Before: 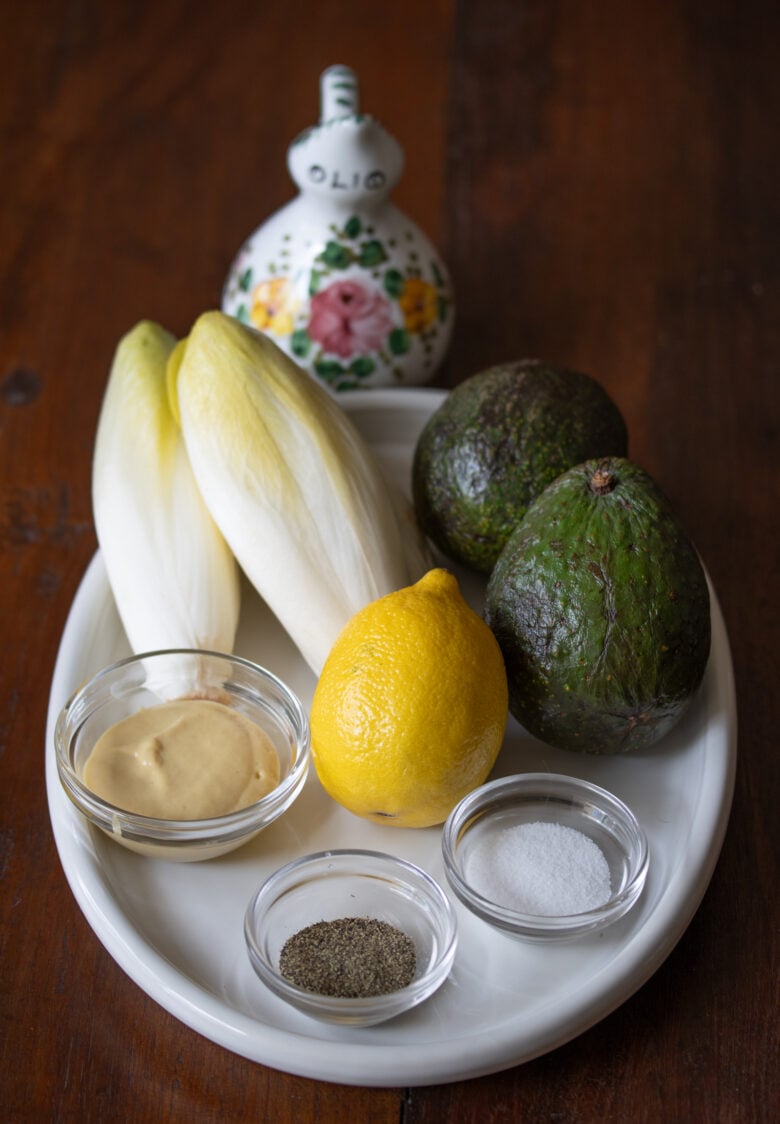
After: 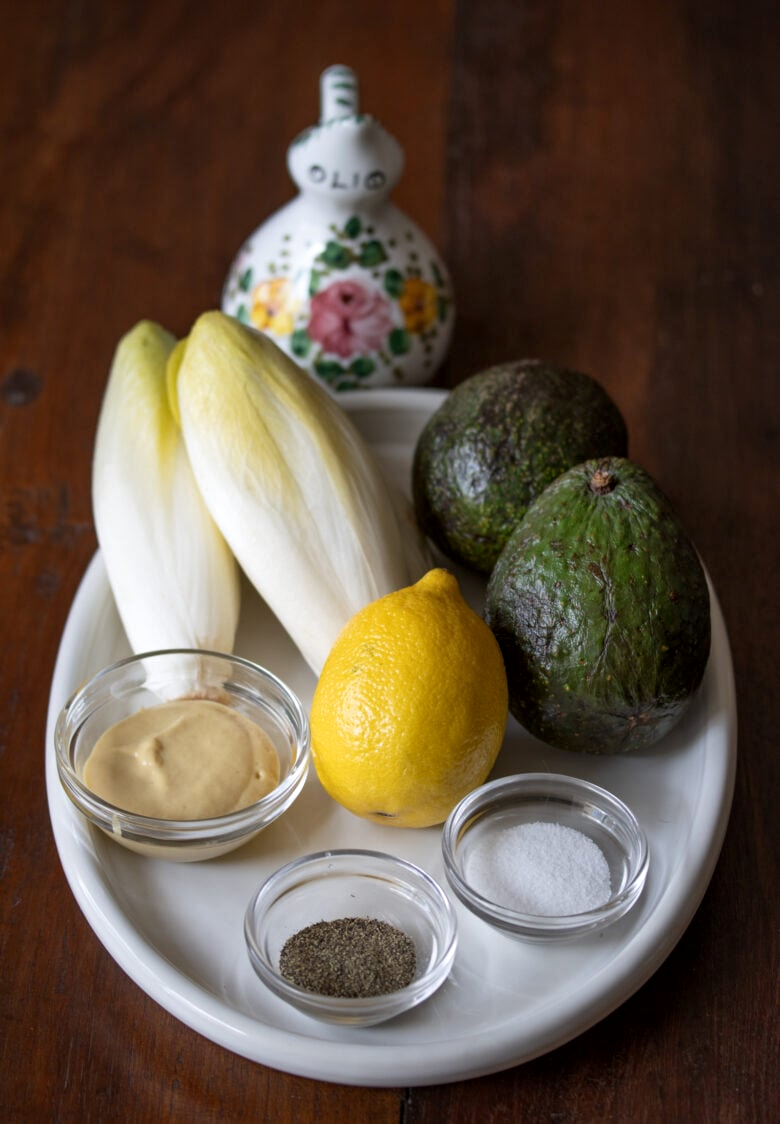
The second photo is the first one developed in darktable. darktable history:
exposure: compensate highlight preservation false
local contrast: mode bilateral grid, contrast 20, coarseness 50, detail 130%, midtone range 0.2
